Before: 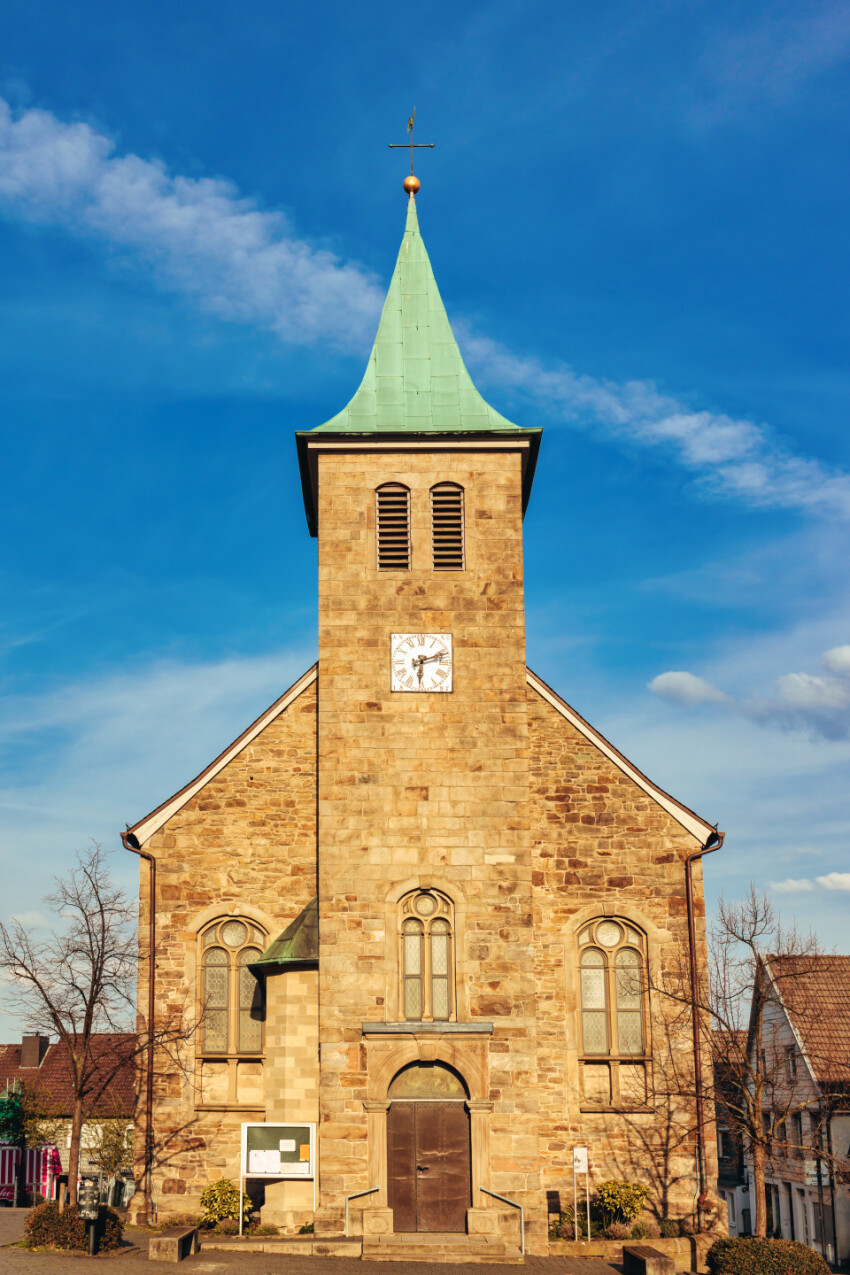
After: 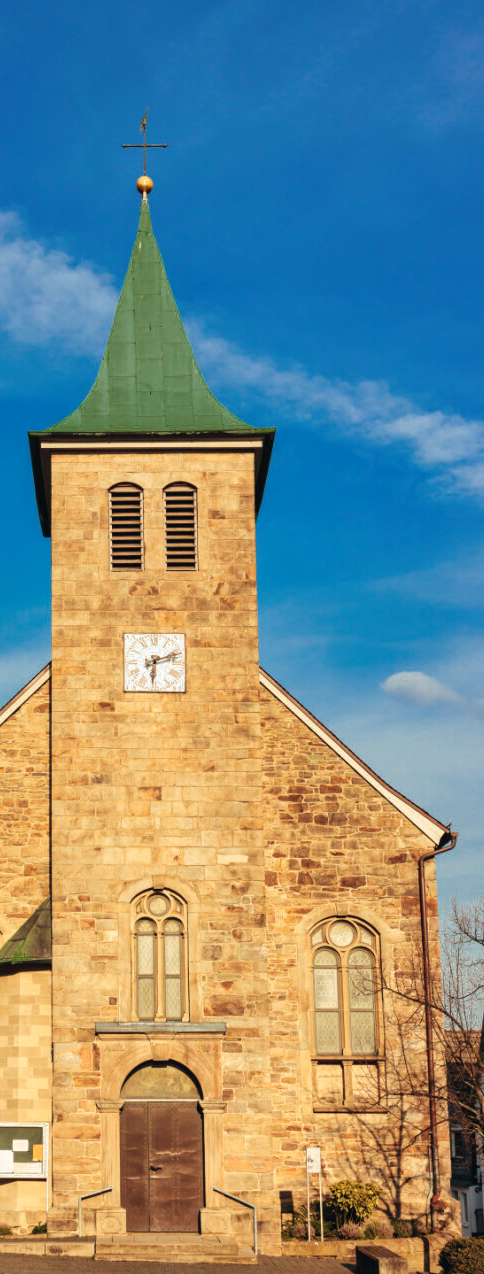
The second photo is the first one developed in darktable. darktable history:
crop: left 31.418%, top 0.02%, right 11.585%
color zones: curves: ch0 [(0.25, 0.5) (0.347, 0.092) (0.75, 0.5)]; ch1 [(0.25, 0.5) (0.33, 0.51) (0.75, 0.5)]
